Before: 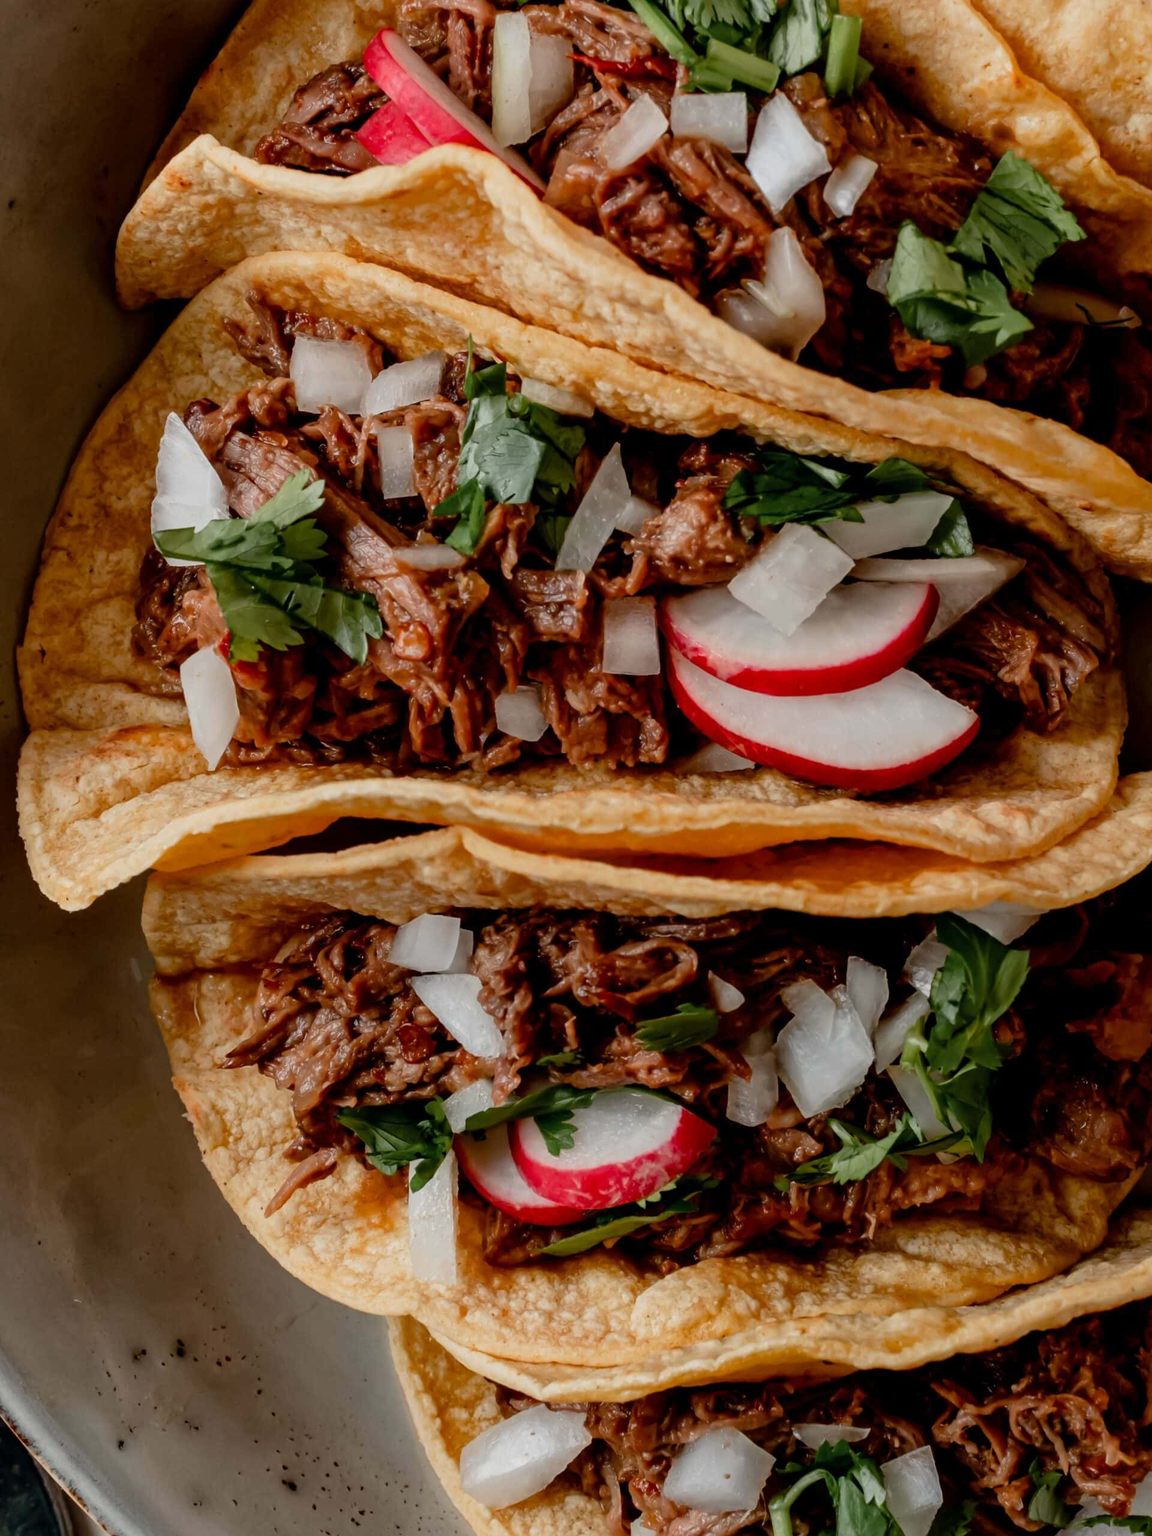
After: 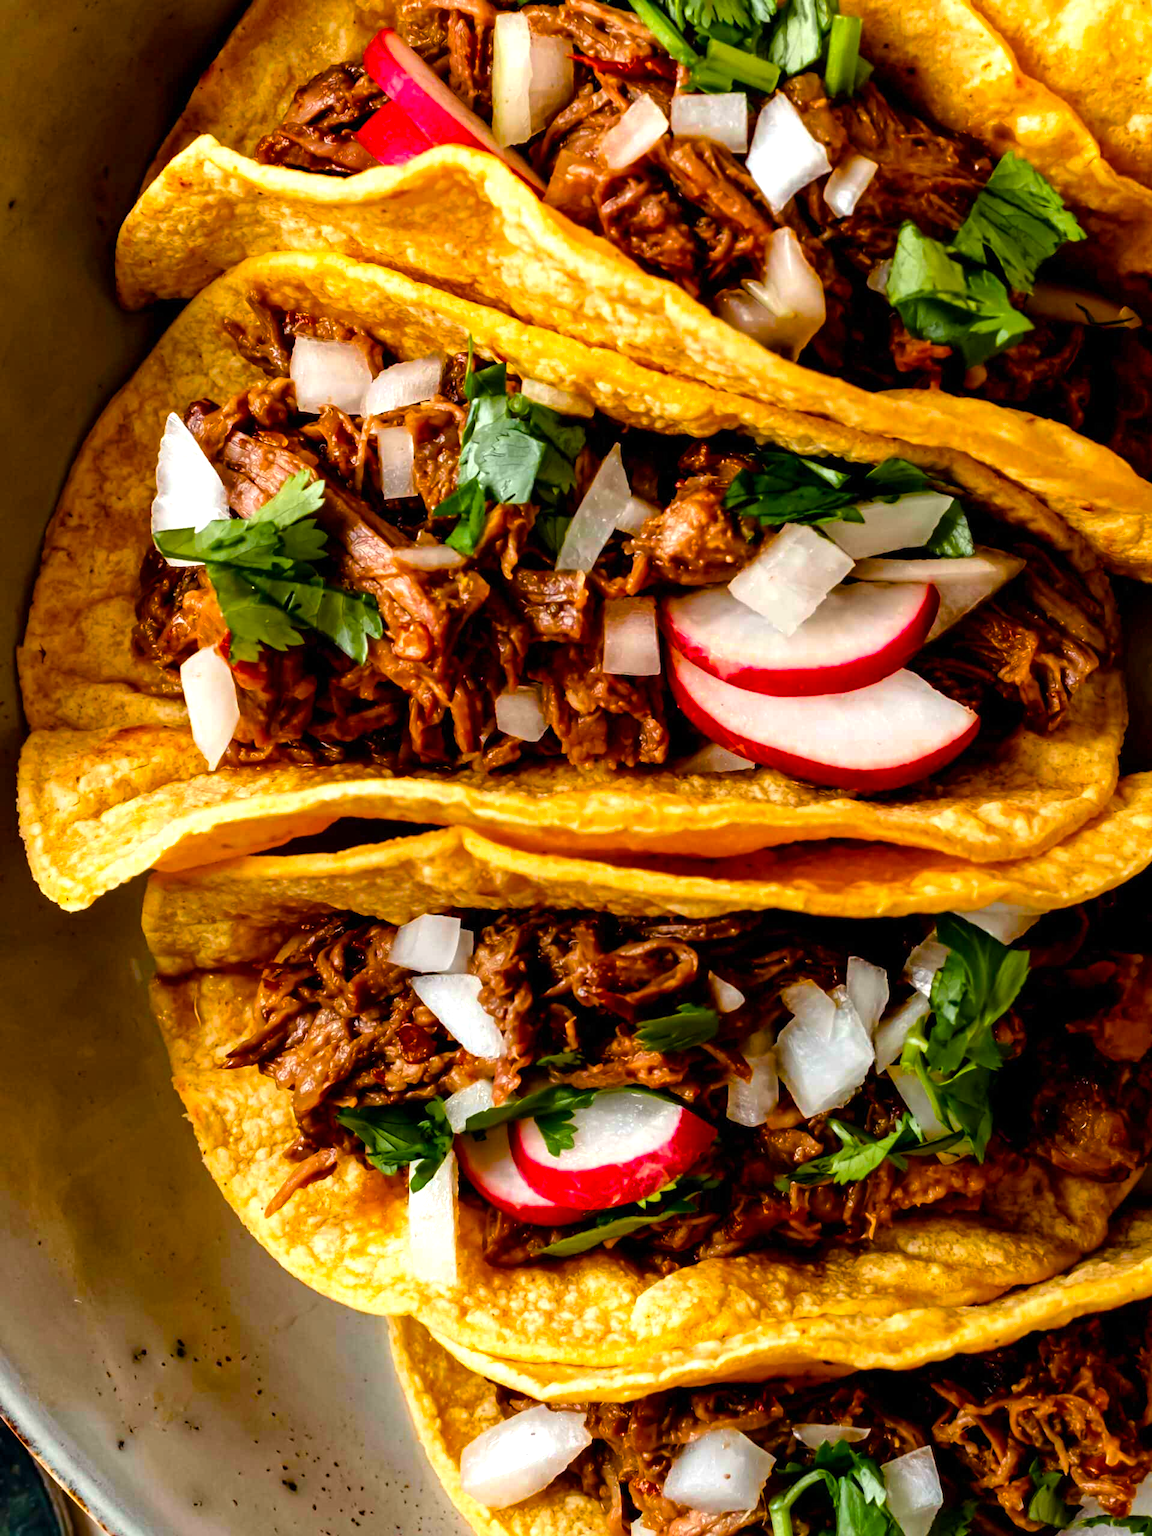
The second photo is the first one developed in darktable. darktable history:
color balance rgb: linear chroma grading › global chroma 10%, perceptual saturation grading › global saturation 40%, perceptual brilliance grading › global brilliance 30%, global vibrance 20%
color balance: output saturation 110%
